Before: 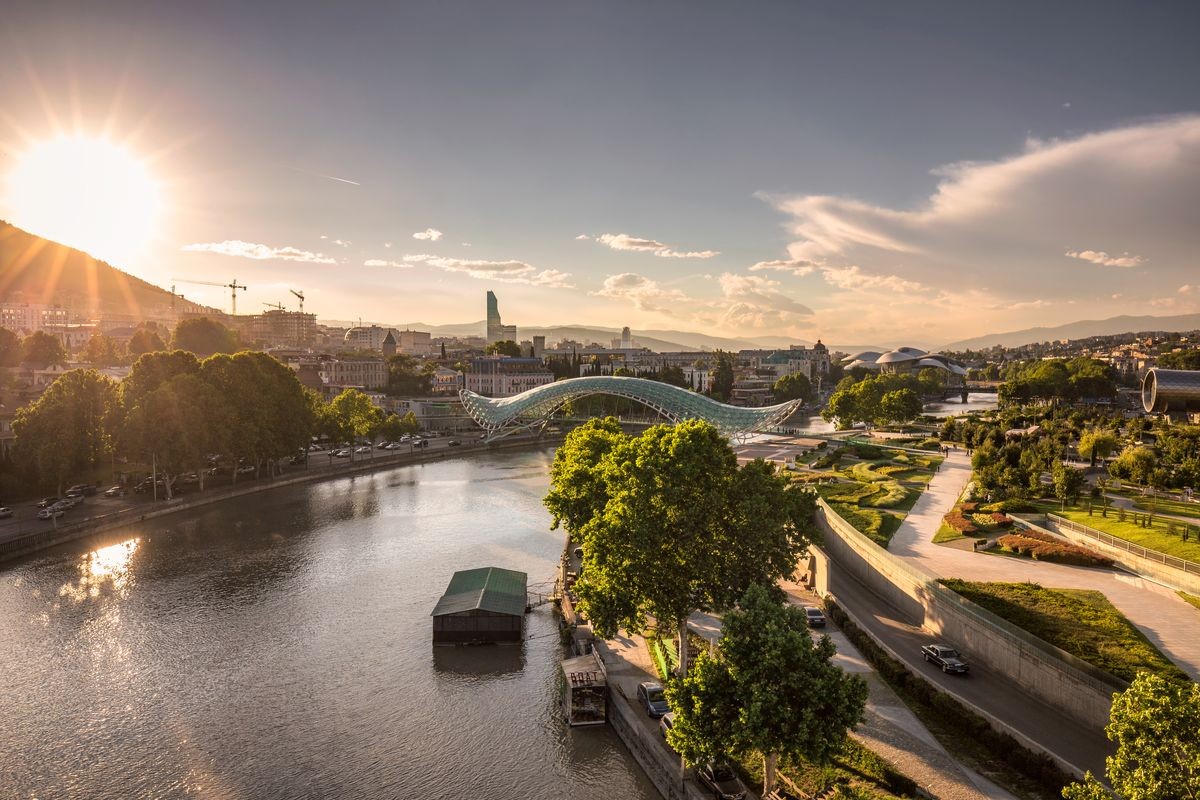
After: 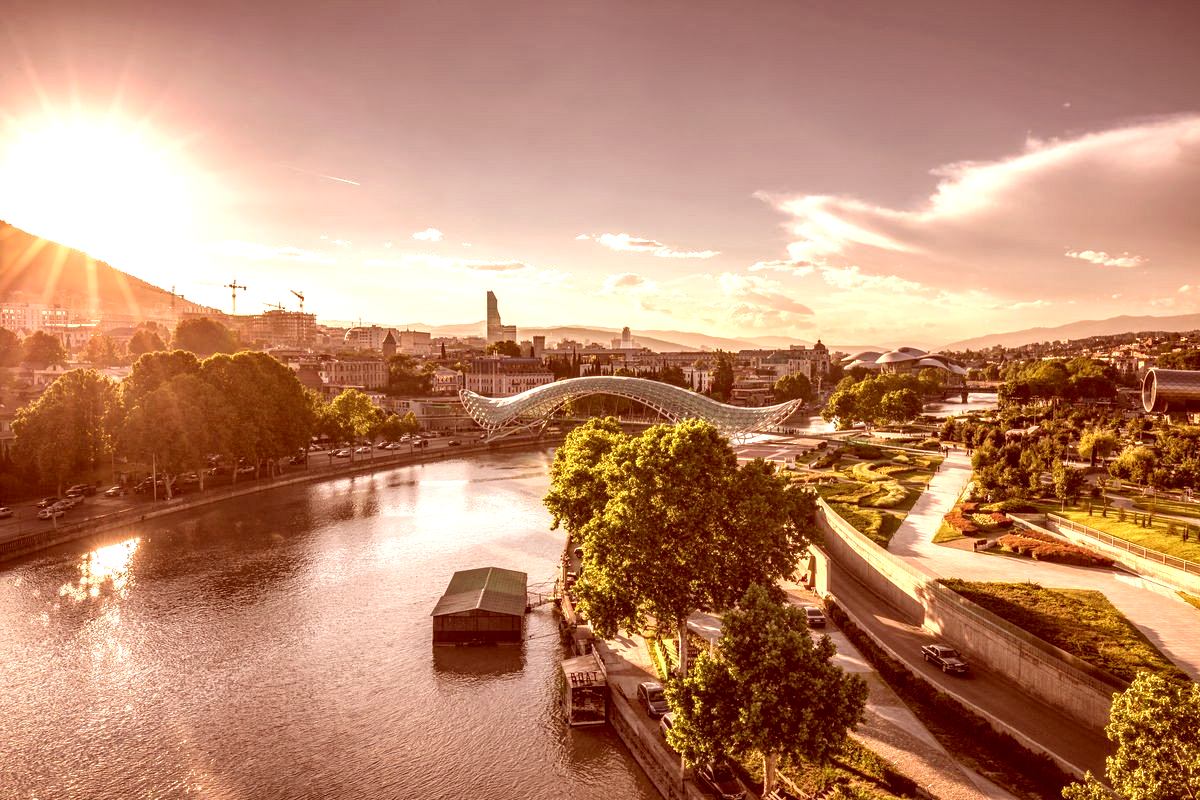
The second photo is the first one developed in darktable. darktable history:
shadows and highlights: shadows 32, highlights -32, soften with gaussian
color correction: highlights a* 9.03, highlights b* 8.71, shadows a* 40, shadows b* 40, saturation 0.8
local contrast: on, module defaults
exposure: black level correction 0, exposure 0.7 EV, compensate exposure bias true, compensate highlight preservation false
